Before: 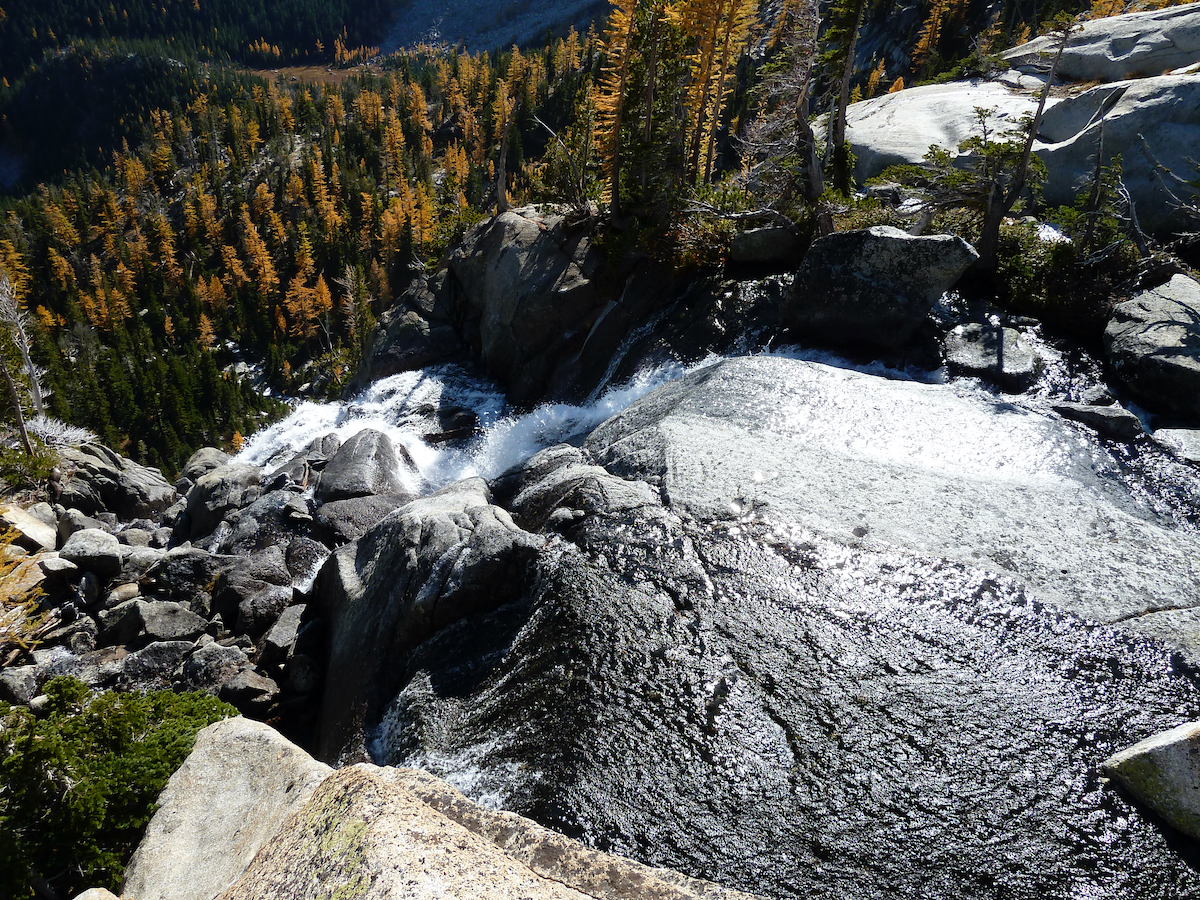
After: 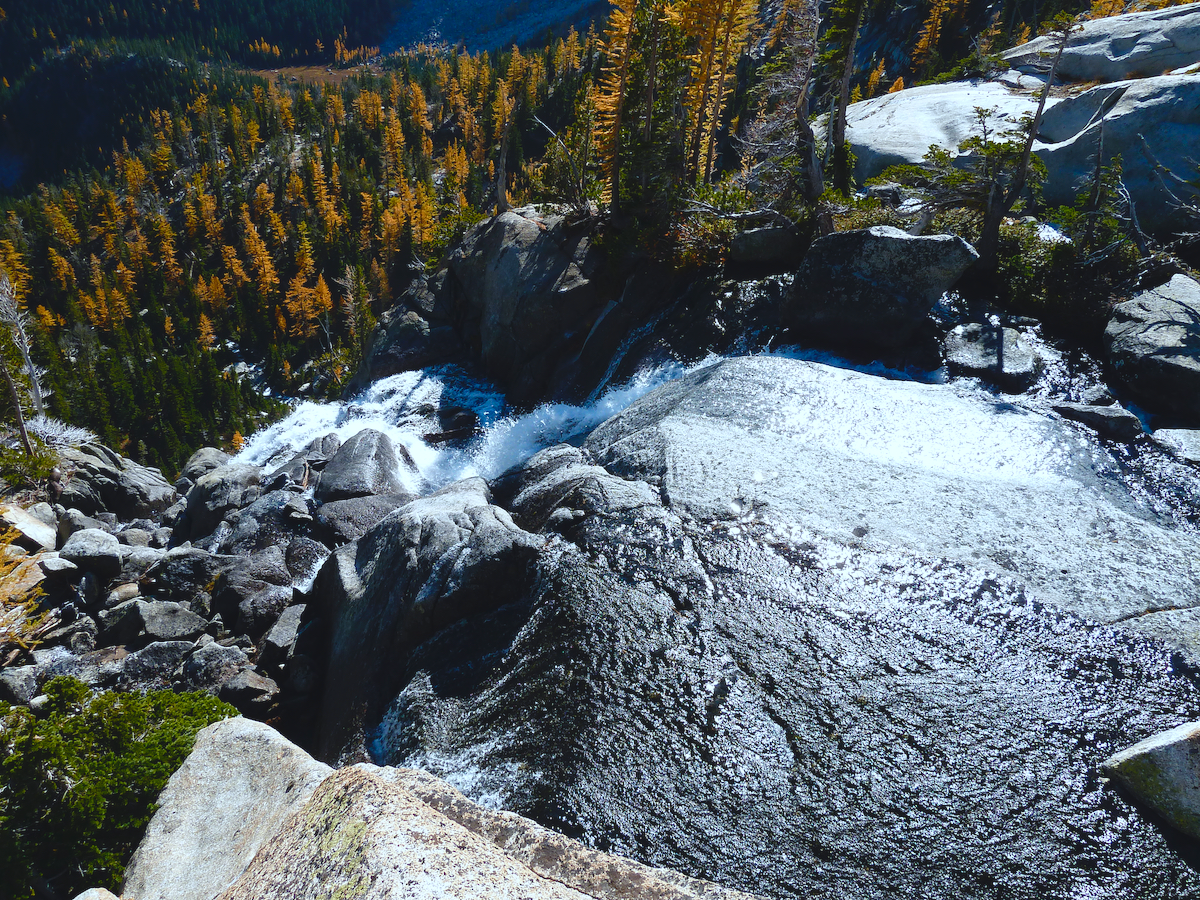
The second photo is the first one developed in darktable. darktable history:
rotate and perspective: crop left 0, crop top 0
color correction: highlights a* -9.73, highlights b* -21.22
base curve: curves: ch0 [(0, 0) (0.472, 0.455) (1, 1)], preserve colors none
color balance rgb: shadows lift › chroma 2%, shadows lift › hue 247.2°, power › chroma 0.3%, power › hue 25.2°, highlights gain › chroma 3%, highlights gain › hue 60°, global offset › luminance 0.75%, perceptual saturation grading › global saturation 20%, perceptual saturation grading › highlights -20%, perceptual saturation grading › shadows 30%, global vibrance 20%
